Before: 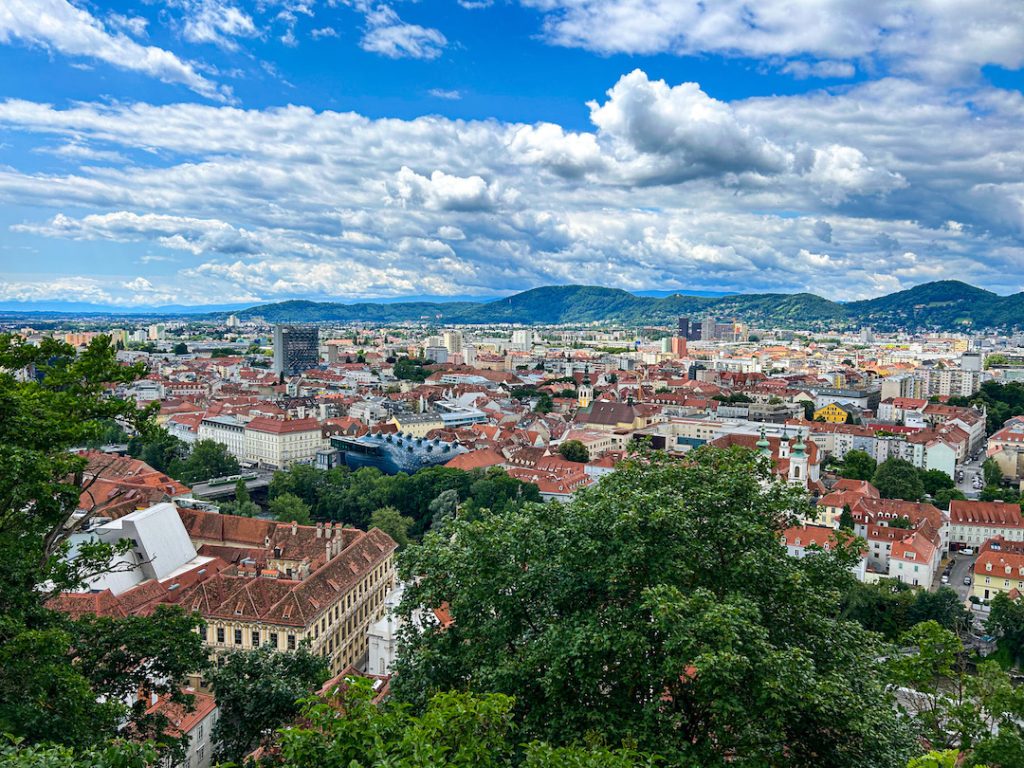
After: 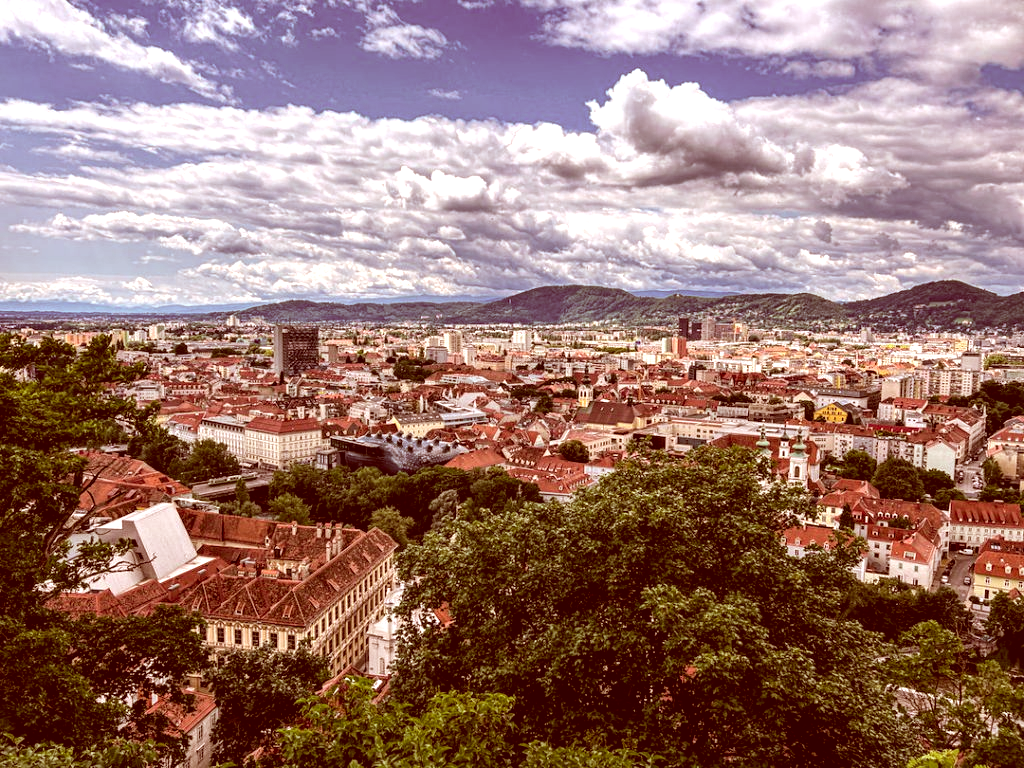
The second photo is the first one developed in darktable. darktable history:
local contrast: on, module defaults
color correction: highlights a* 9.03, highlights b* 8.71, shadows a* 40, shadows b* 40, saturation 0.8
levels: levels [0.052, 0.496, 0.908]
